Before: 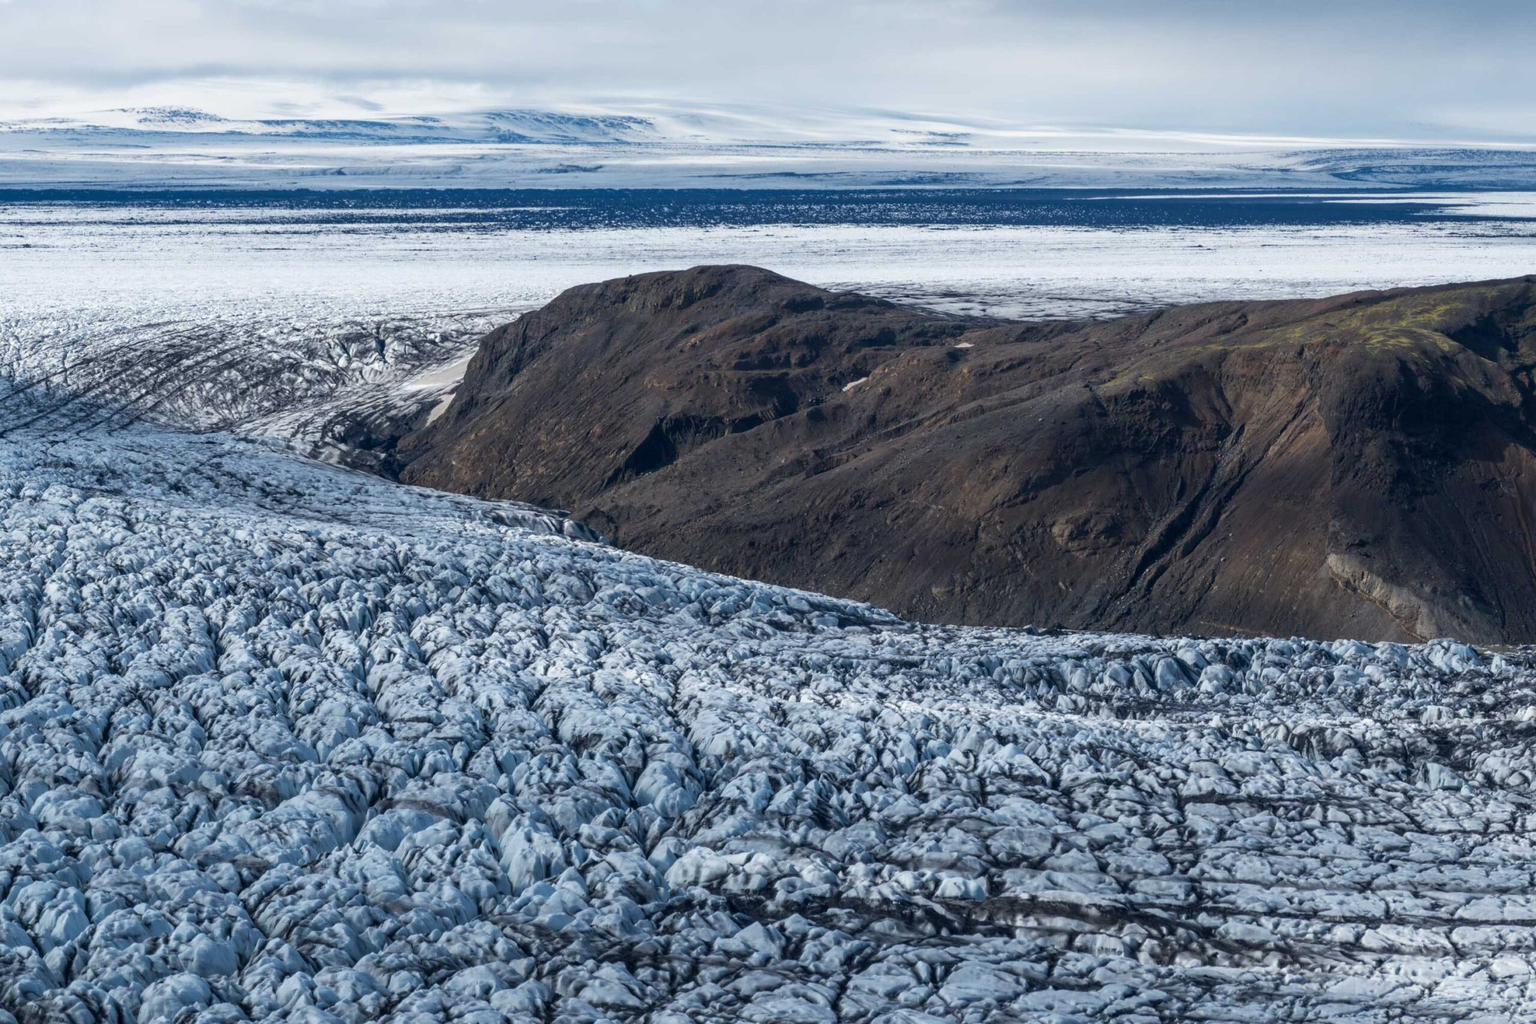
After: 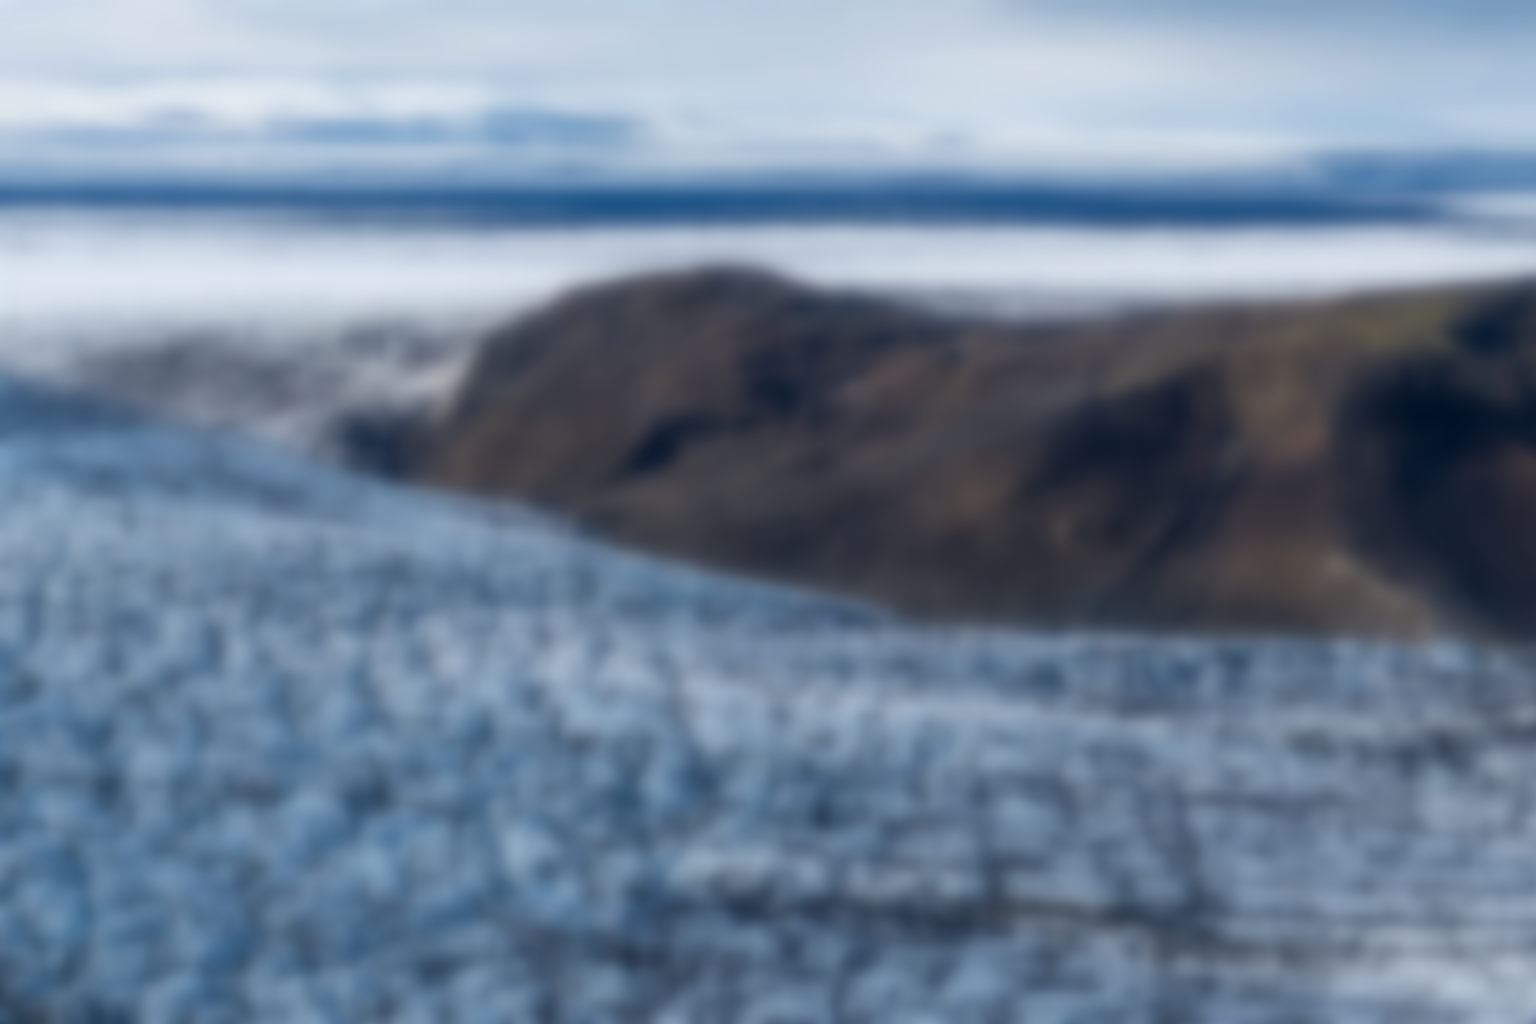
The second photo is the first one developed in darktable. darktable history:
color contrast: green-magenta contrast 1.2, blue-yellow contrast 1.2
lowpass: radius 16, unbound 0
